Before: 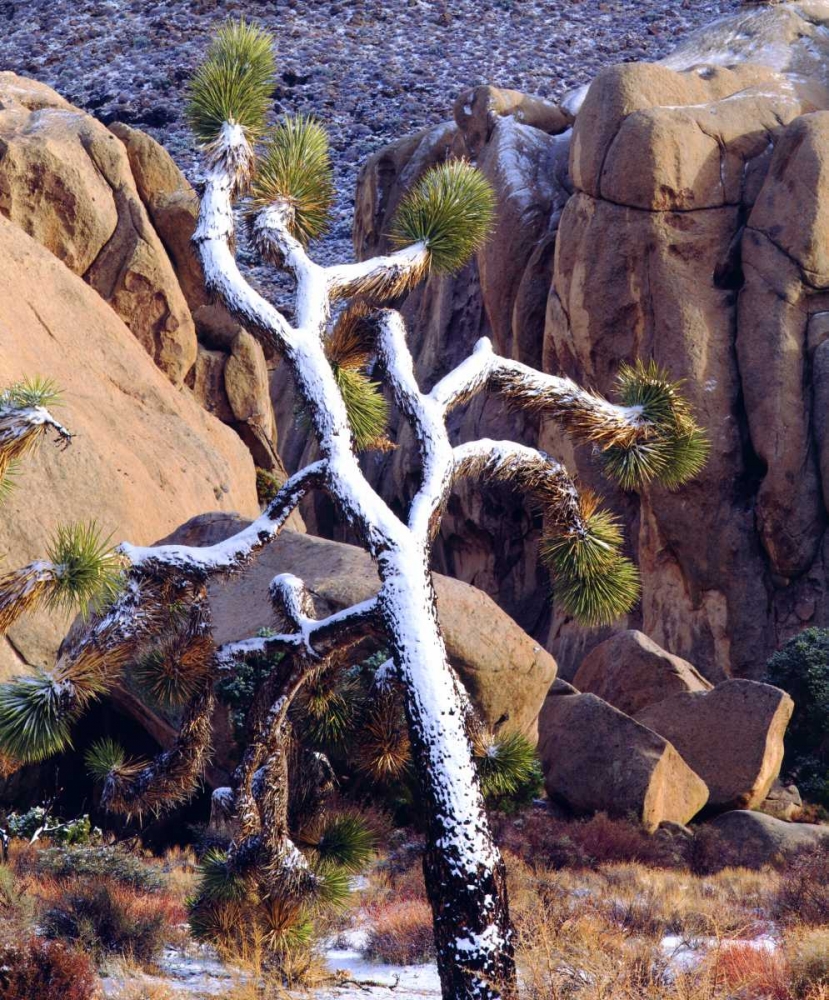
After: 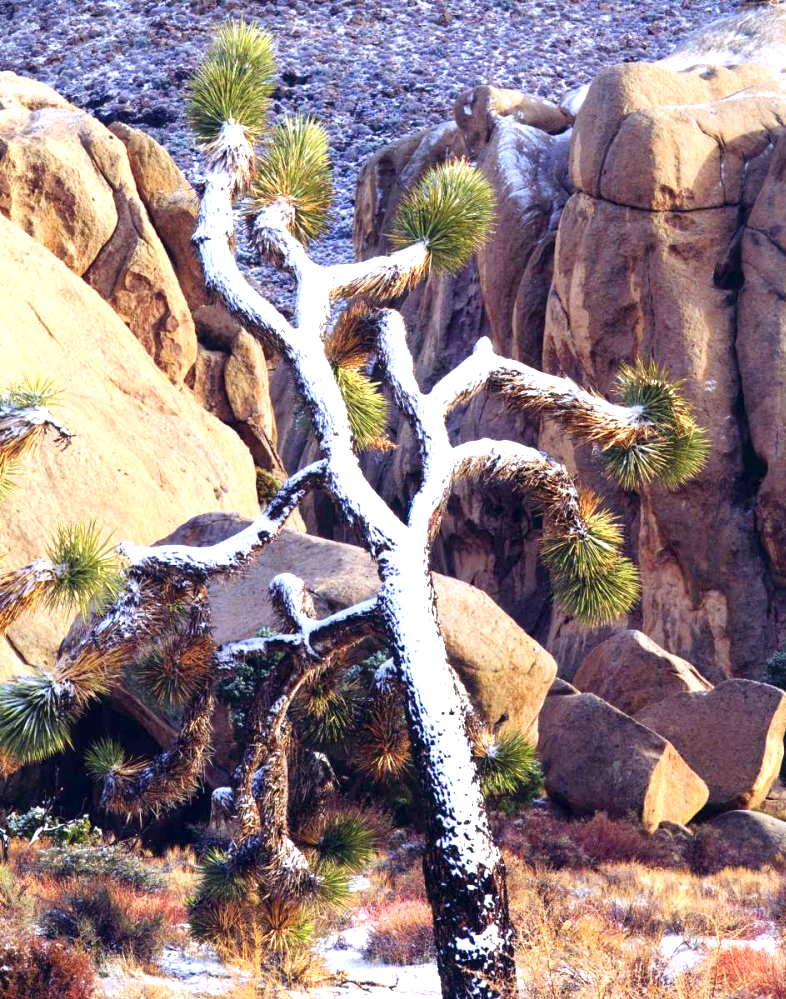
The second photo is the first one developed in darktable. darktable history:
crop and rotate: right 5.167%
exposure: exposure 1 EV, compensate highlight preservation false
